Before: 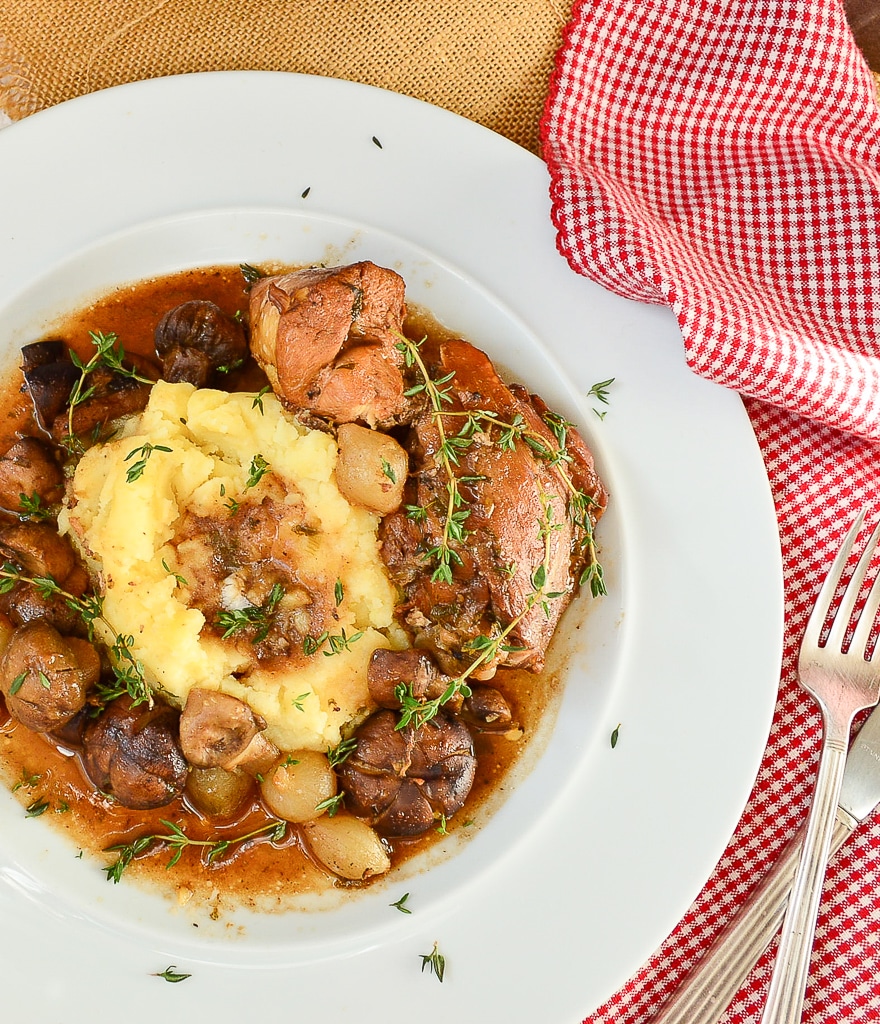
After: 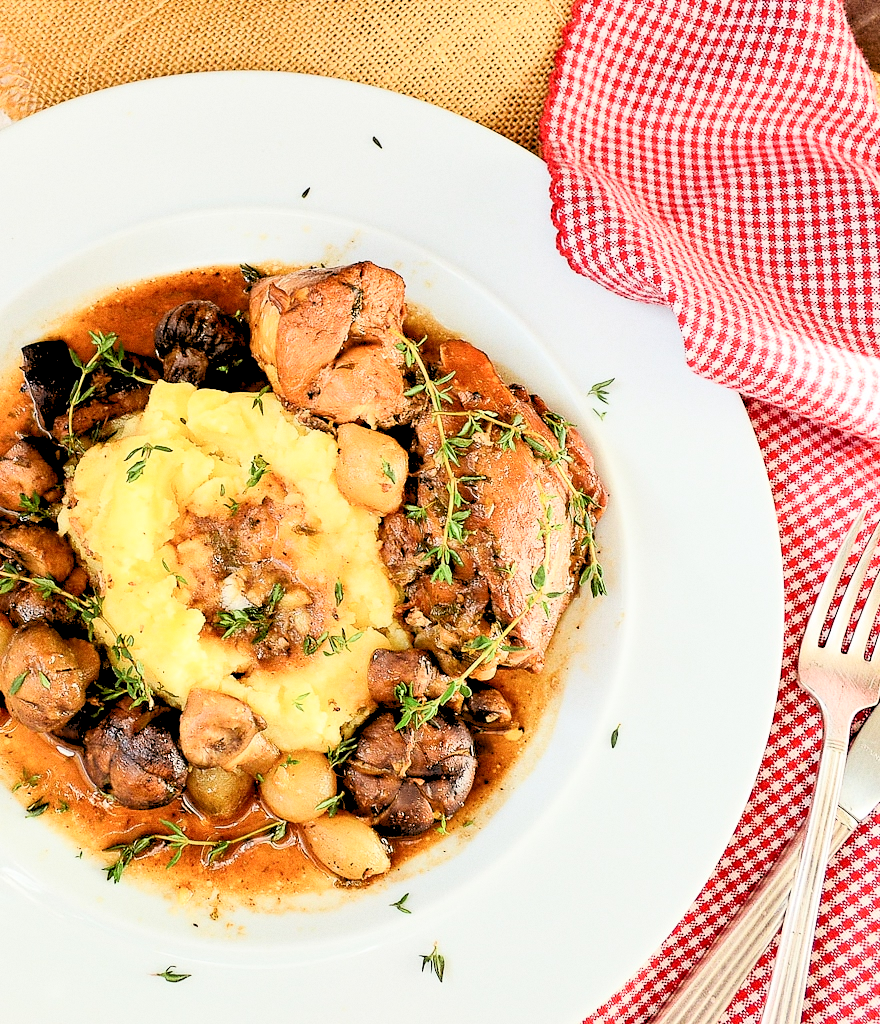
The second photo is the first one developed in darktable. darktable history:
contrast brightness saturation: contrast 0.22
grain: on, module defaults
rgb levels: levels [[0.027, 0.429, 0.996], [0, 0.5, 1], [0, 0.5, 1]]
